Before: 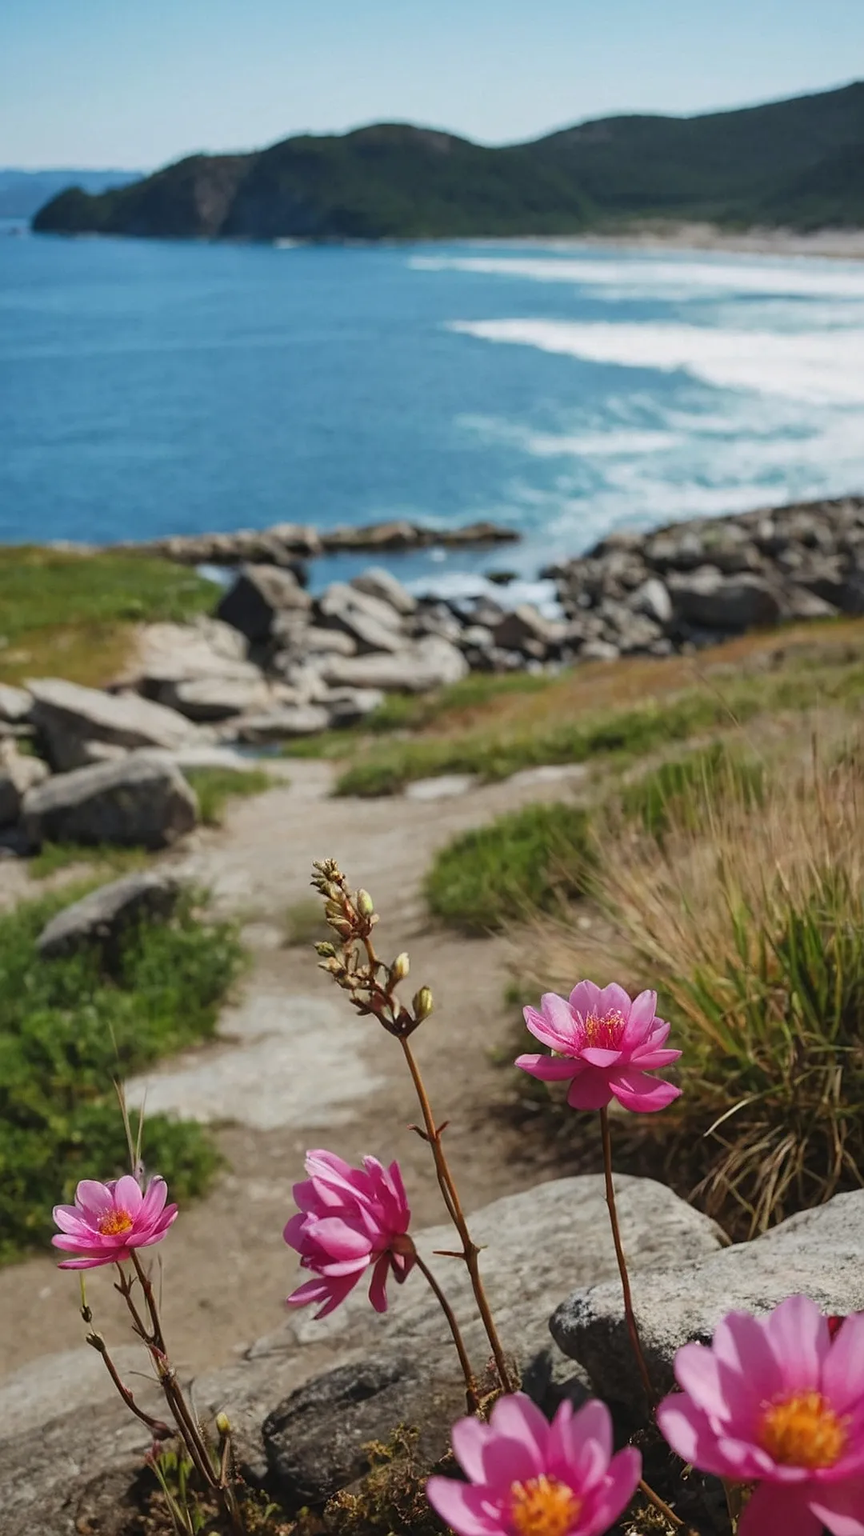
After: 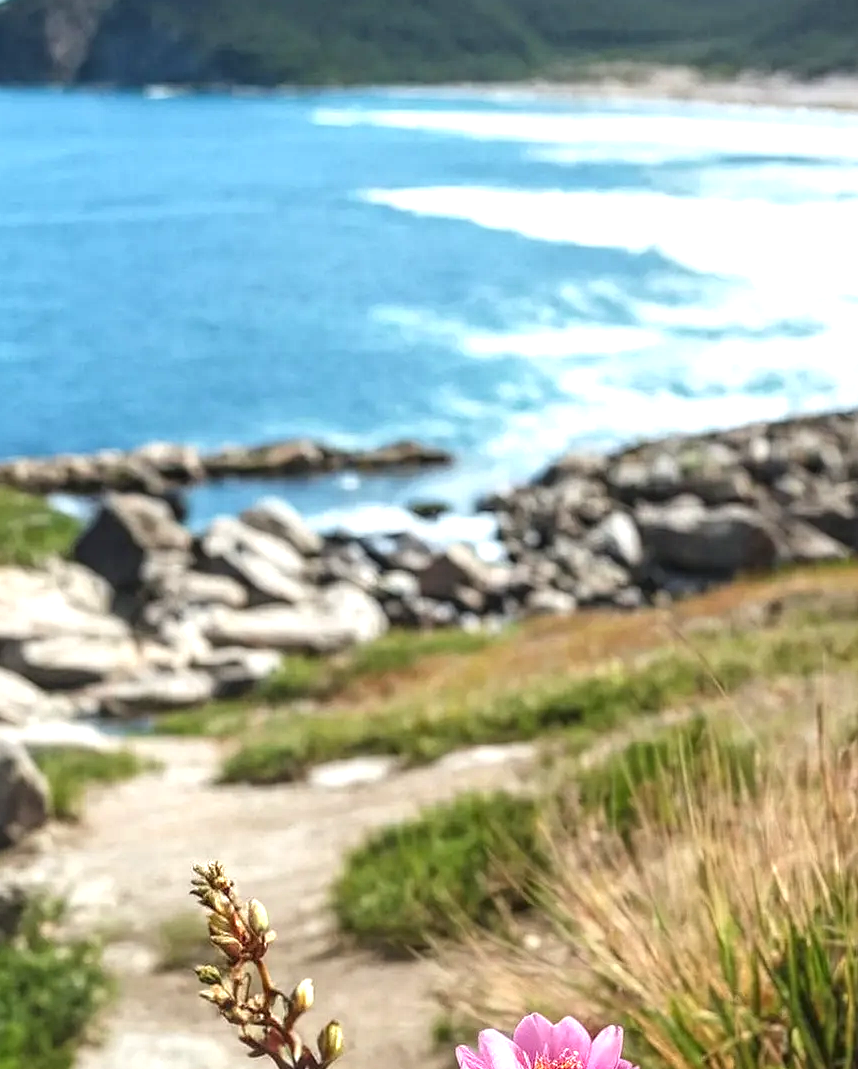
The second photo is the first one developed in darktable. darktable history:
exposure: black level correction 0, exposure 1 EV, compensate highlight preservation false
crop: left 18.38%, top 11.092%, right 2.134%, bottom 33.217%
local contrast: detail 130%
